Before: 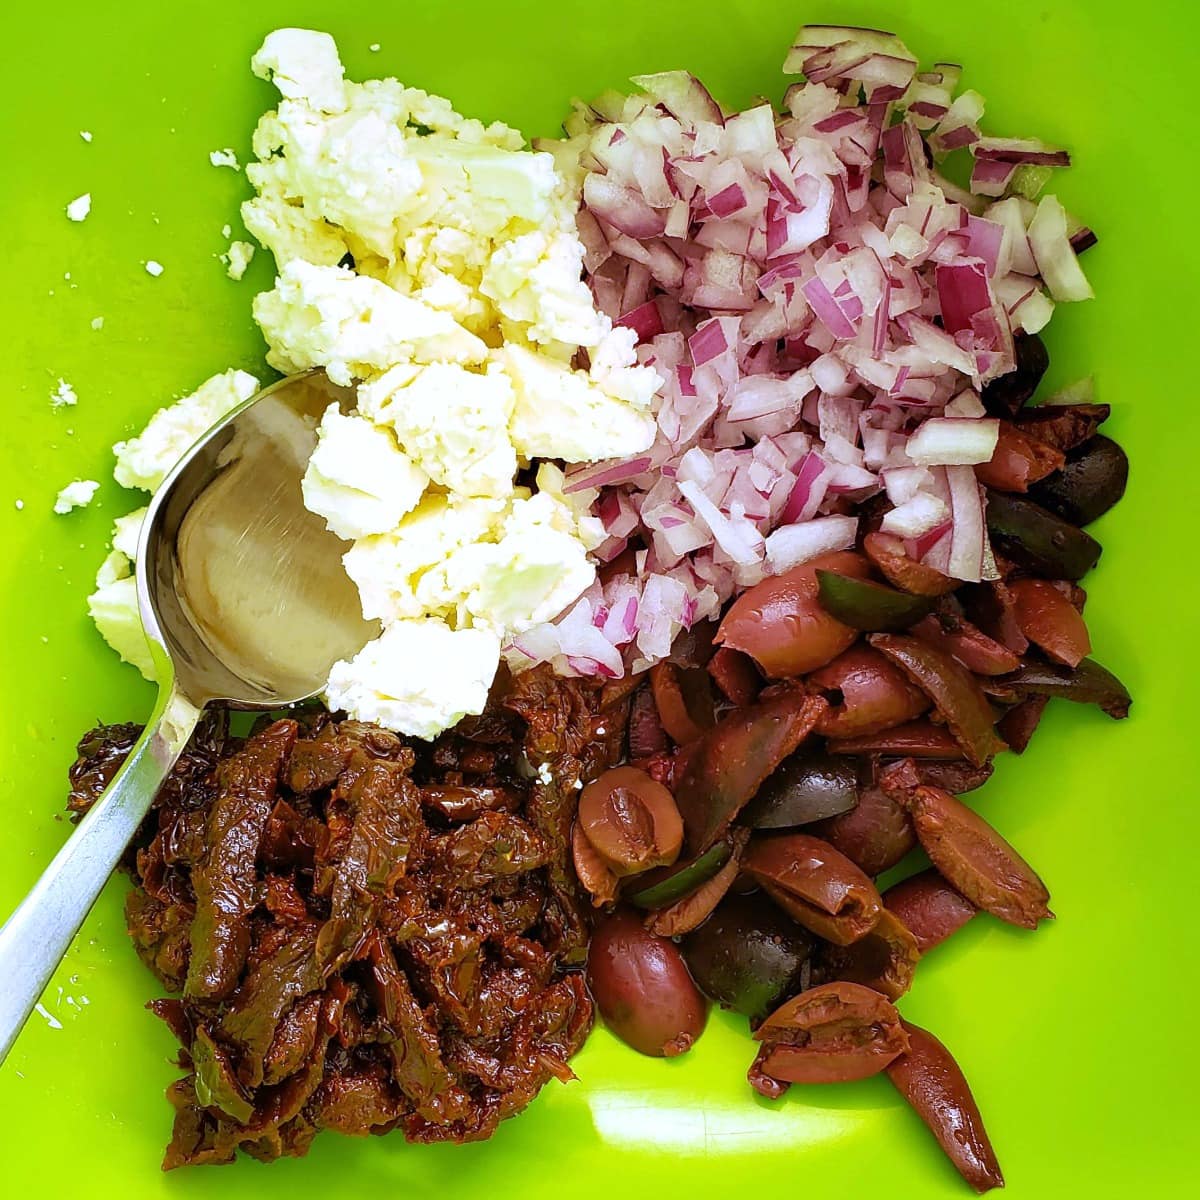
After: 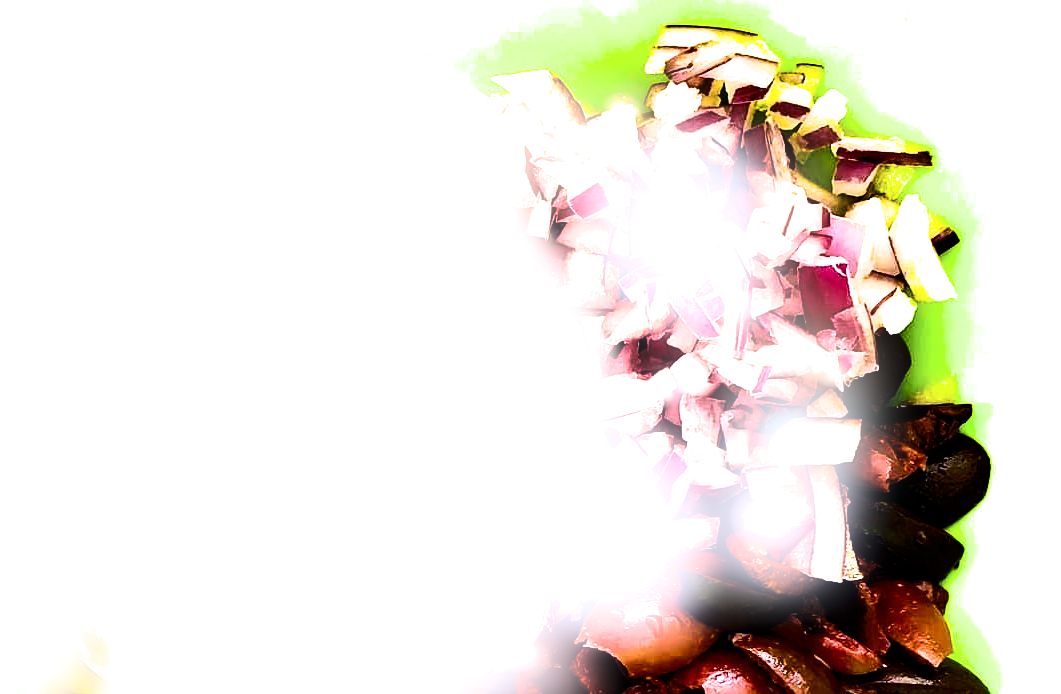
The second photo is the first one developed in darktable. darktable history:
filmic rgb: black relative exposure -7.65 EV, white relative exposure 4.56 EV, threshold 5.95 EV, hardness 3.61, enable highlight reconstruction true
crop and rotate: left 11.508%, bottom 42.158%
exposure: exposure 0.727 EV, compensate exposure bias true, compensate highlight preservation false
color balance rgb: perceptual saturation grading › global saturation 29.518%, perceptual brilliance grading › highlights 74.471%, perceptual brilliance grading › shadows -29.5%, global vibrance 25.069%, contrast 19.976%
contrast brightness saturation: contrast 0.271
